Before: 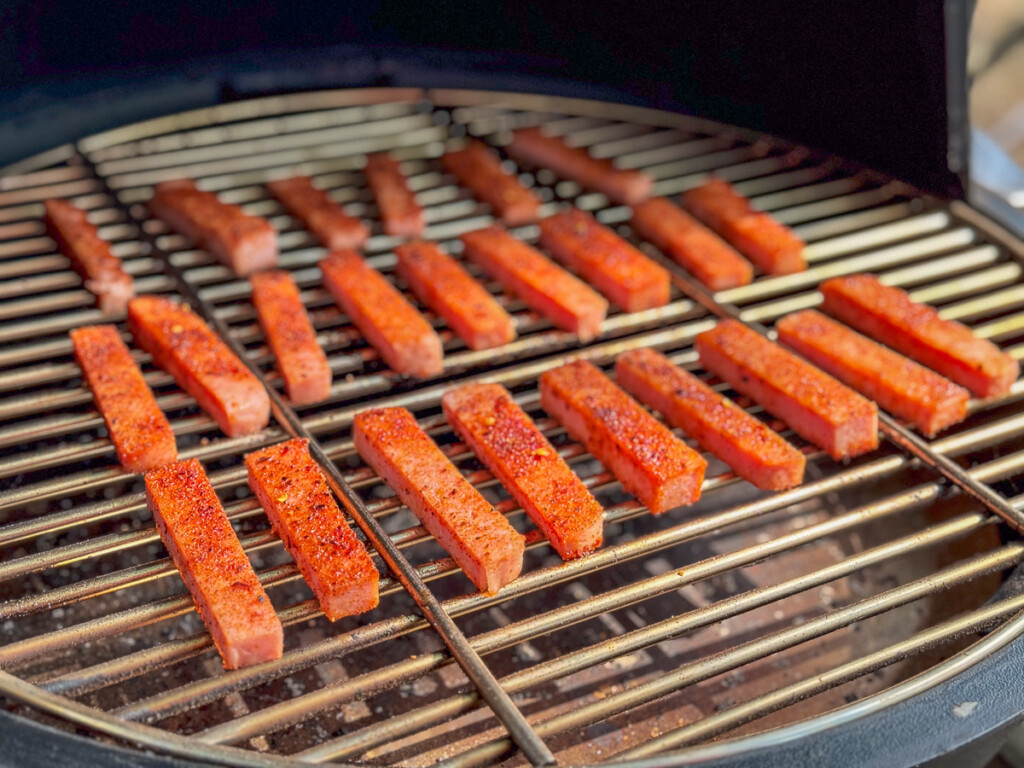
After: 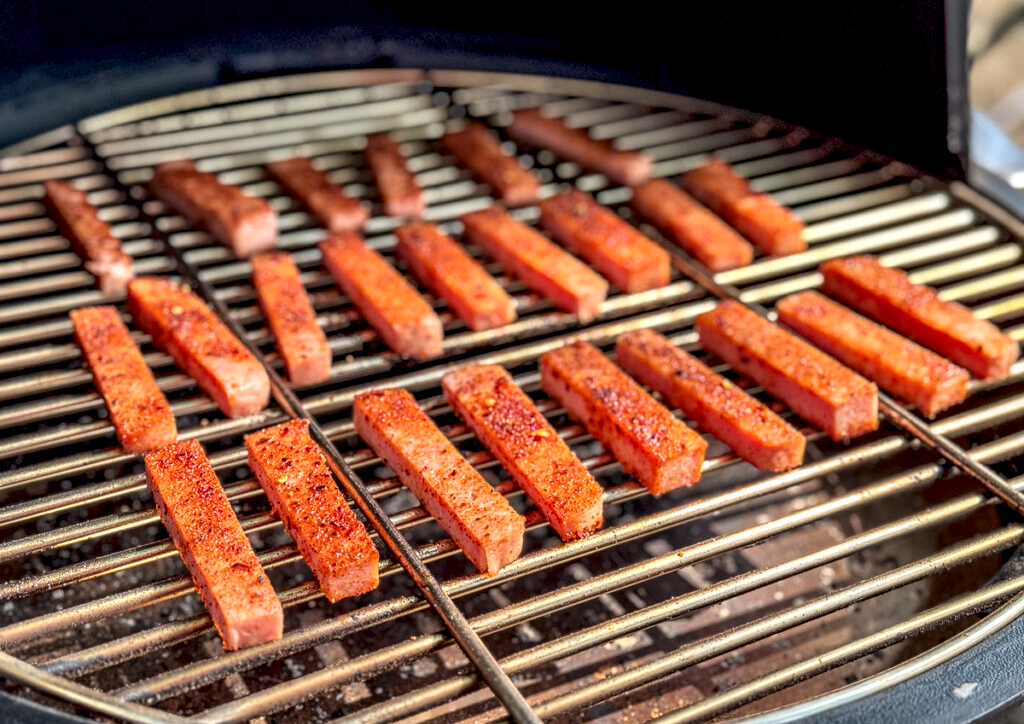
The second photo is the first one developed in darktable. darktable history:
local contrast: highlights 64%, shadows 53%, detail 169%, midtone range 0.516
crop and rotate: top 2.493%, bottom 3.139%
